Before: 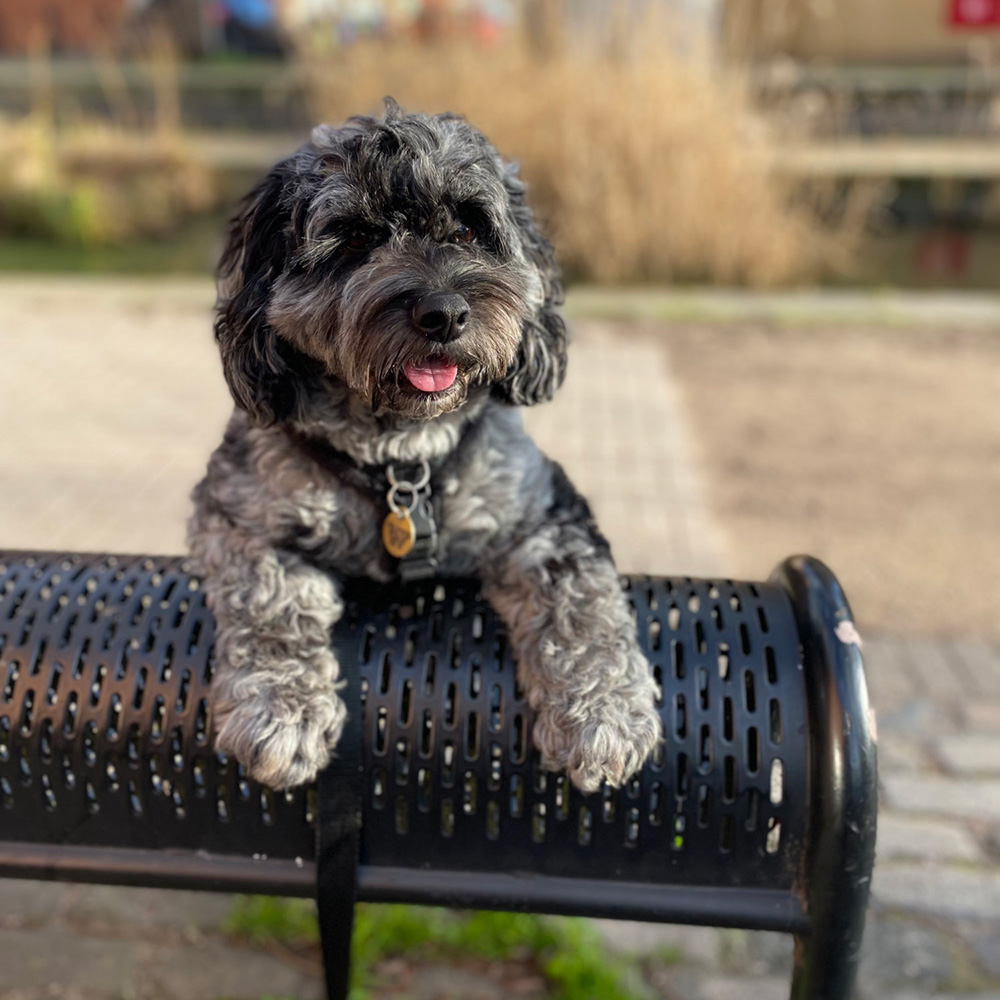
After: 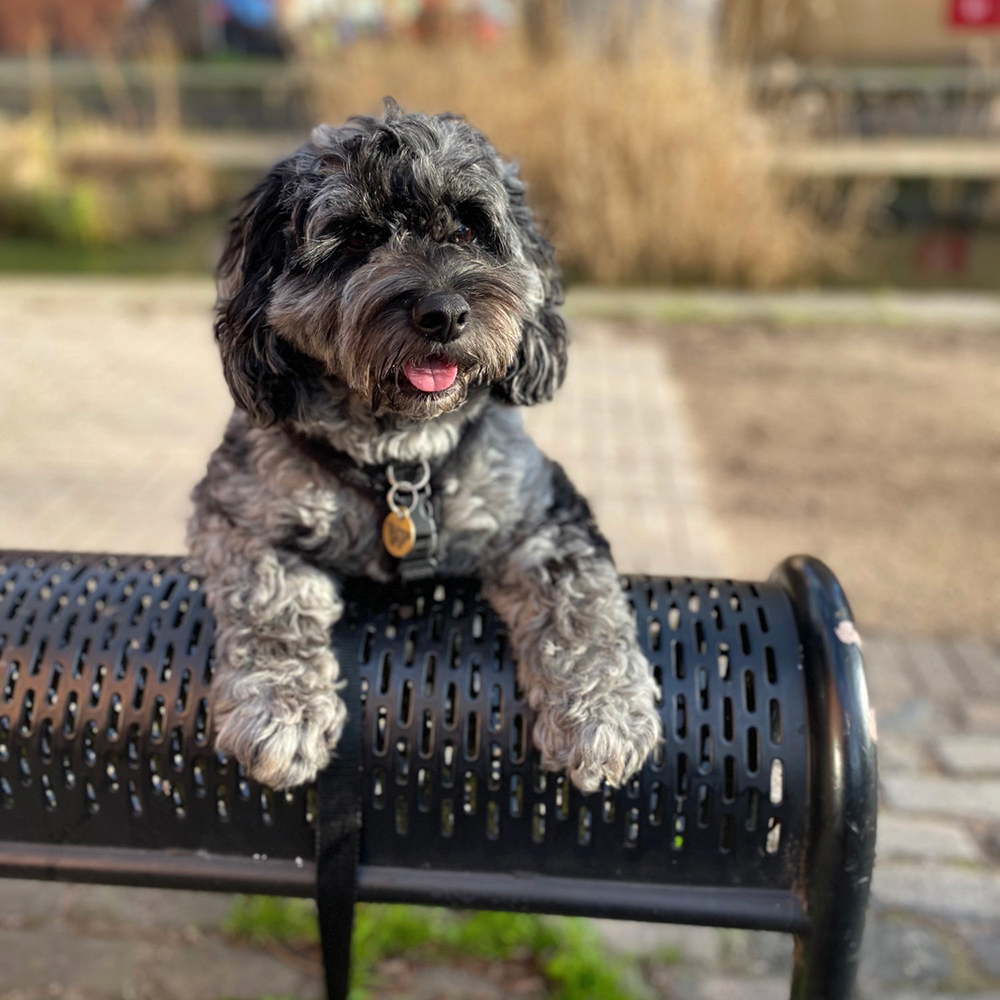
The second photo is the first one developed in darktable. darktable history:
exposure: exposure 0.127 EV, compensate highlight preservation false
shadows and highlights: radius 108.52, shadows 40.68, highlights -72.88, low approximation 0.01, soften with gaussian
